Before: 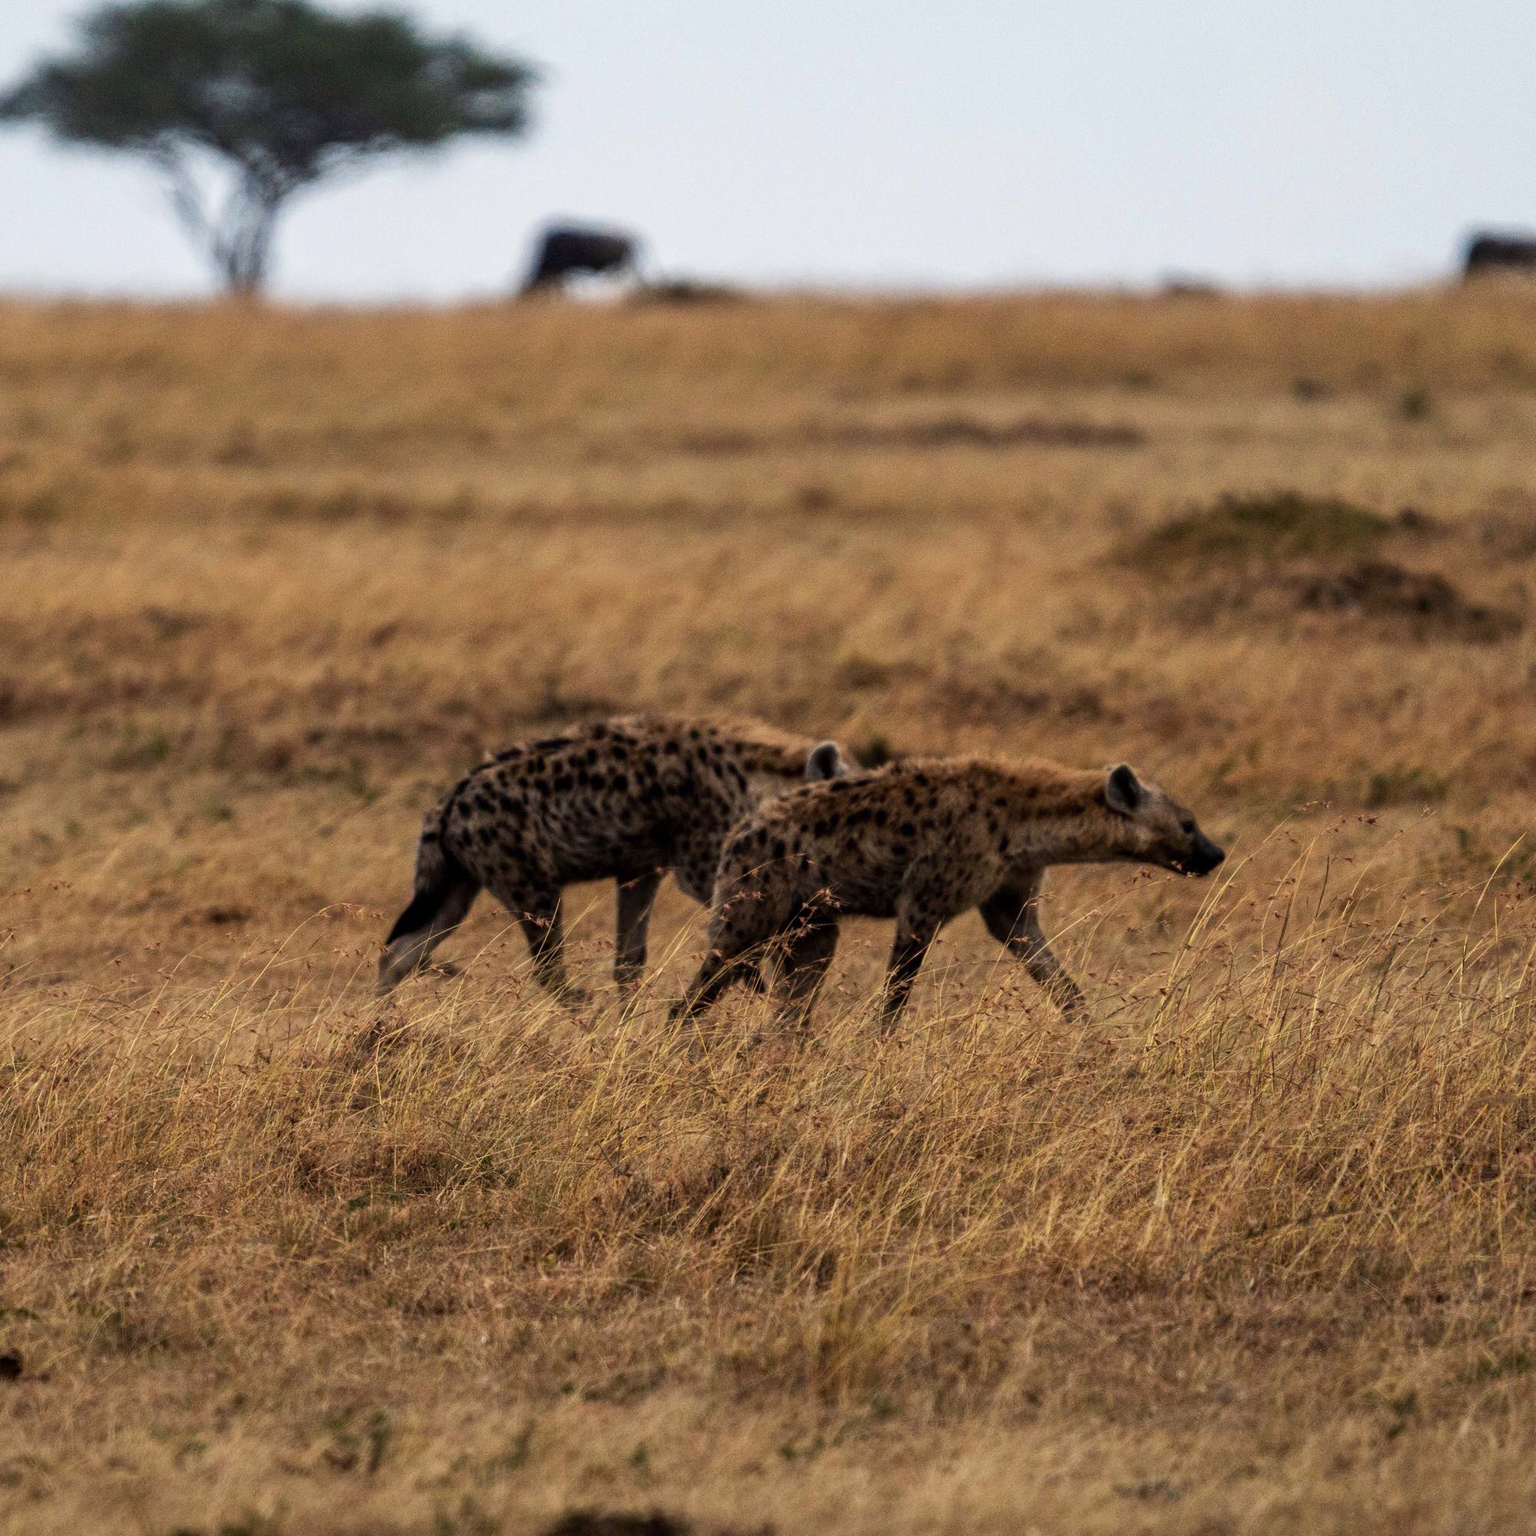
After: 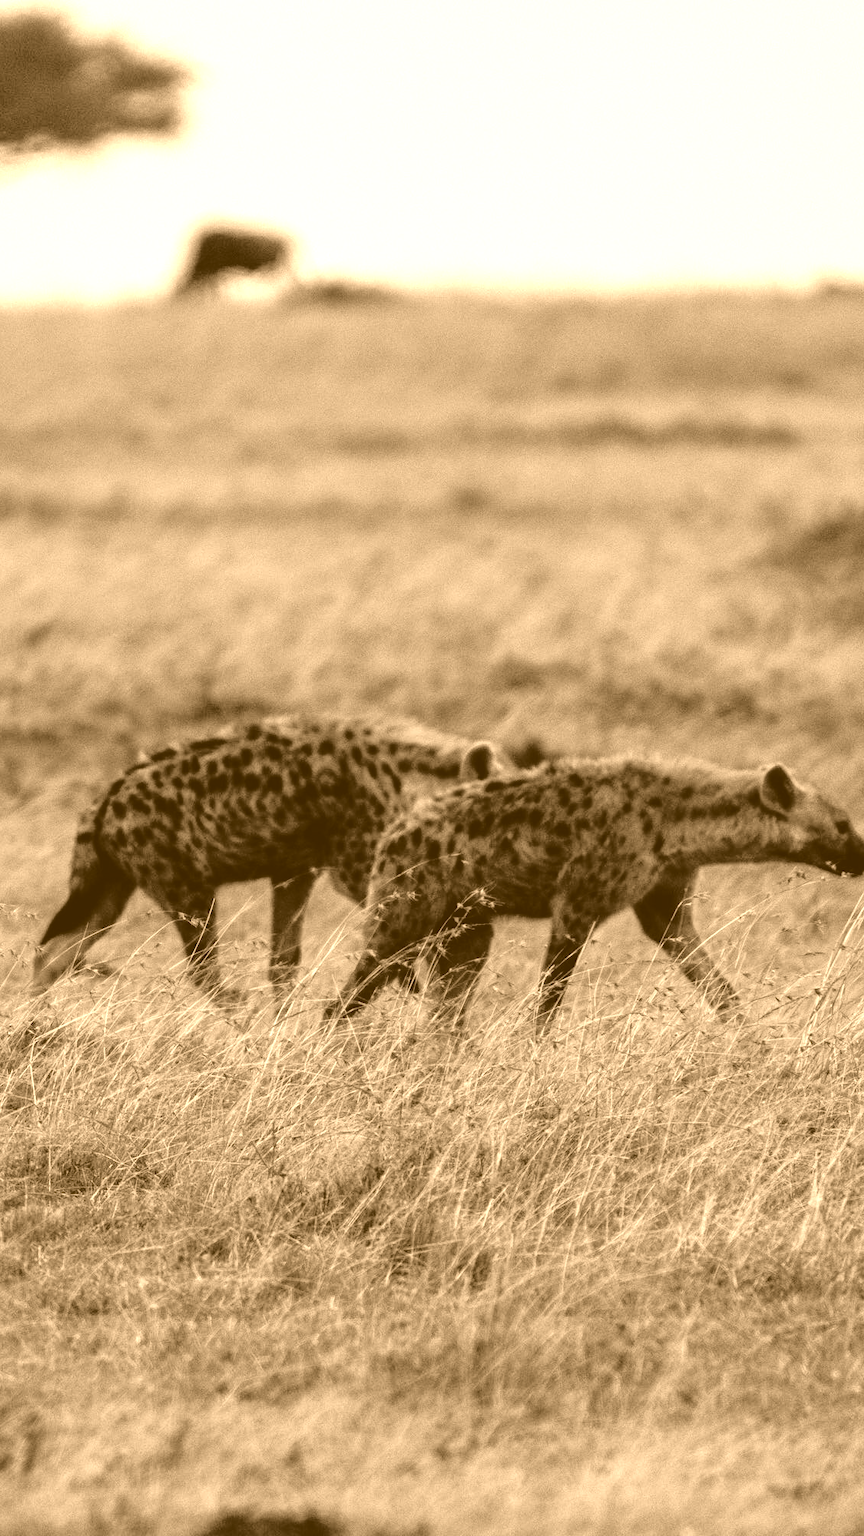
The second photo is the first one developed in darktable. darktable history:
exposure: black level correction 0.012, compensate highlight preservation false
white balance: red 0.931, blue 1.11
colorize: hue 28.8°, source mix 100%
crop and rotate: left 22.516%, right 21.234%
